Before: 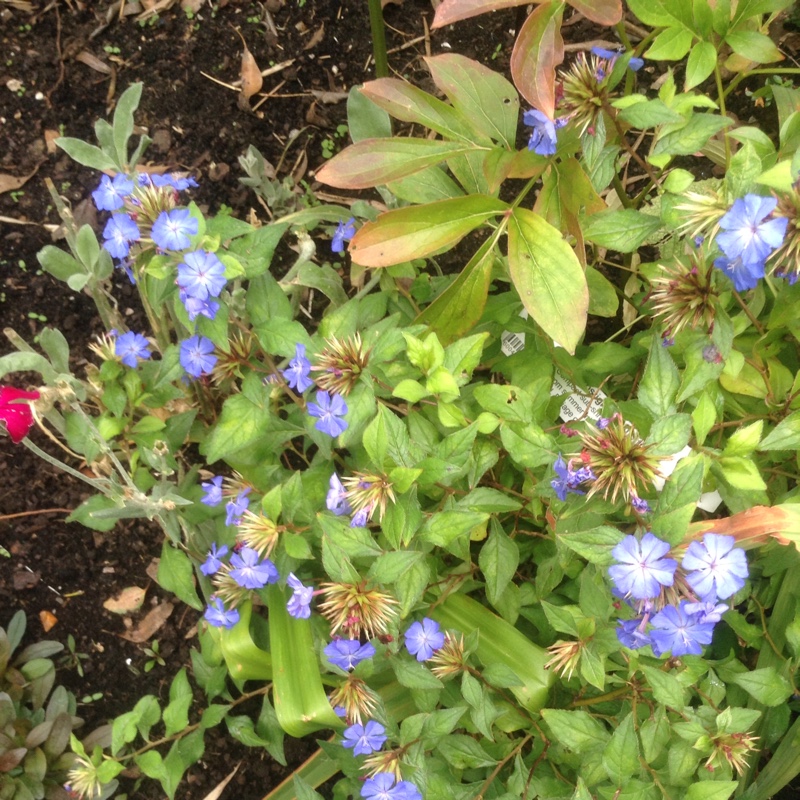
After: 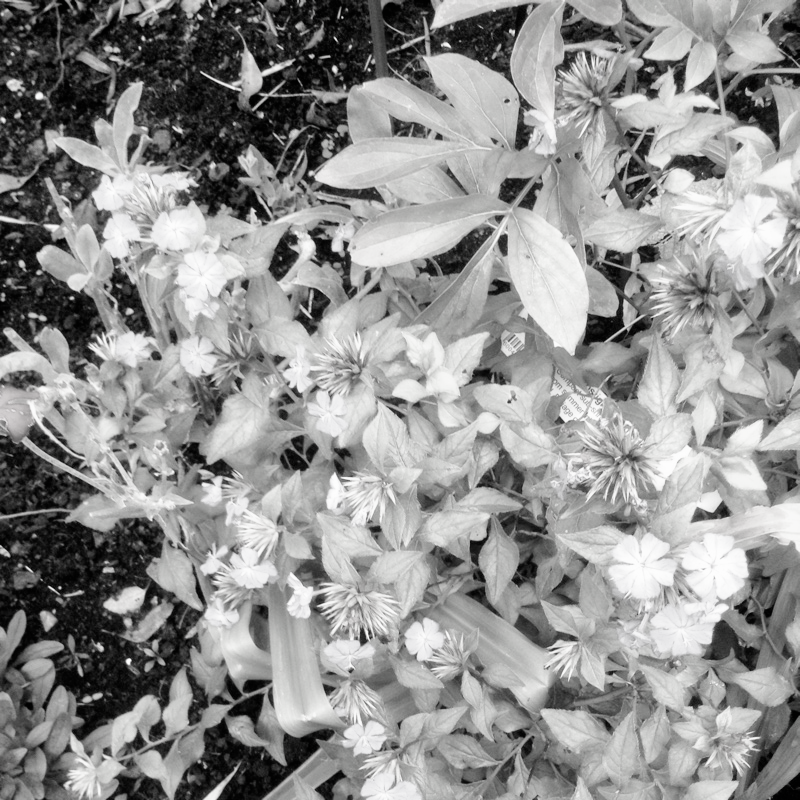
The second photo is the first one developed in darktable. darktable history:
filmic rgb: black relative exposure -5.06 EV, white relative exposure 3.53 EV, threshold 5.97 EV, hardness 3.16, contrast 1.194, highlights saturation mix -49.21%, preserve chrominance RGB euclidean norm (legacy), color science v4 (2020), enable highlight reconstruction true
velvia: on, module defaults
